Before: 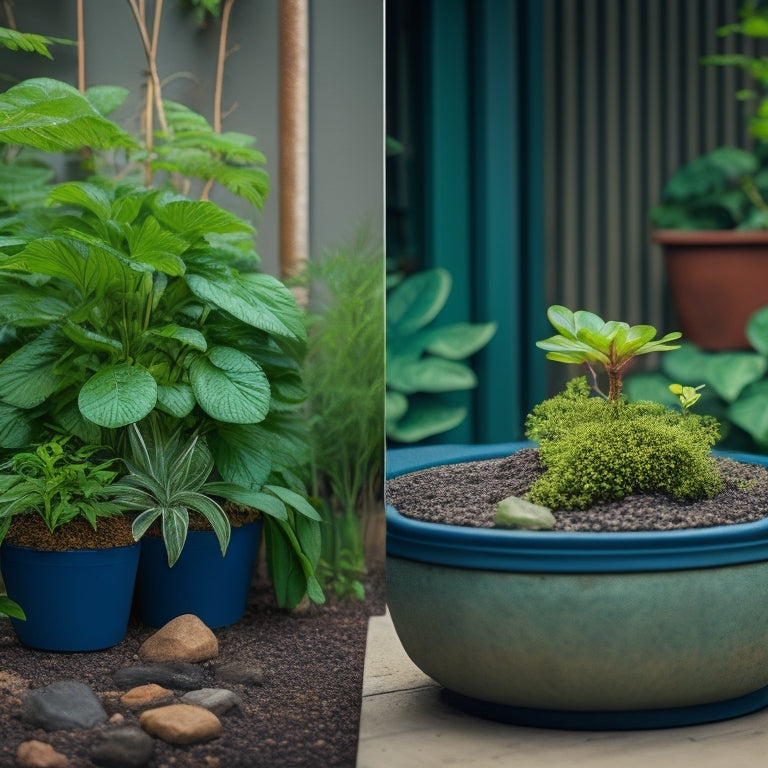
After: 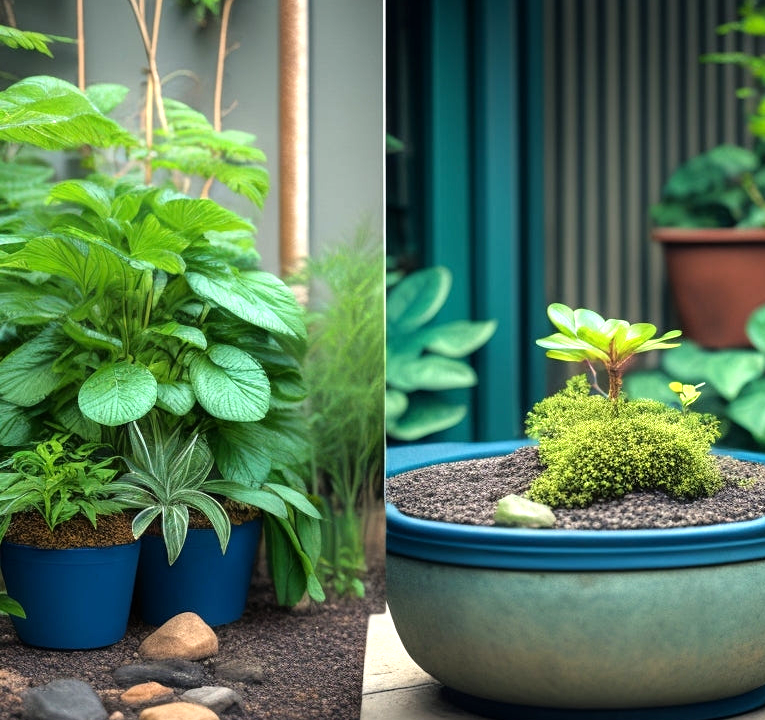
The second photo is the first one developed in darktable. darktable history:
tone equalizer: -8 EV -0.754 EV, -7 EV -0.732 EV, -6 EV -0.568 EV, -5 EV -0.419 EV, -3 EV 0.38 EV, -2 EV 0.6 EV, -1 EV 0.695 EV, +0 EV 0.77 EV
exposure: black level correction 0.001, exposure 0.5 EV, compensate highlight preservation false
crop: top 0.341%, right 0.263%, bottom 5.034%
